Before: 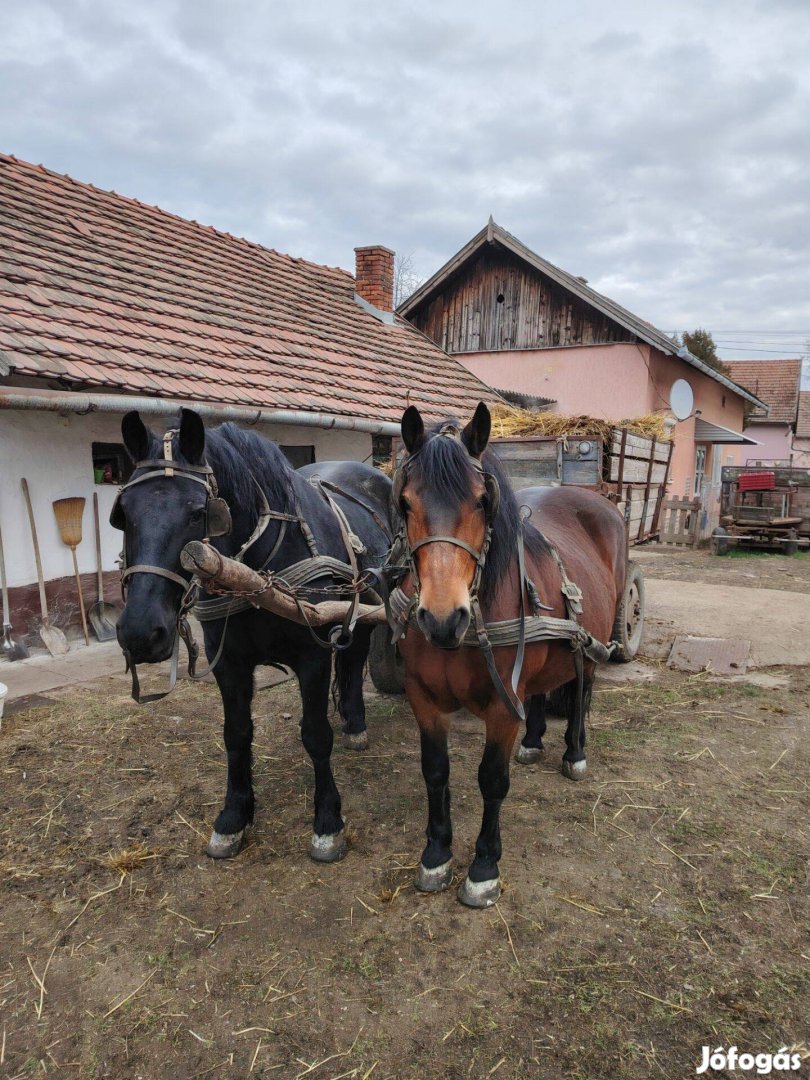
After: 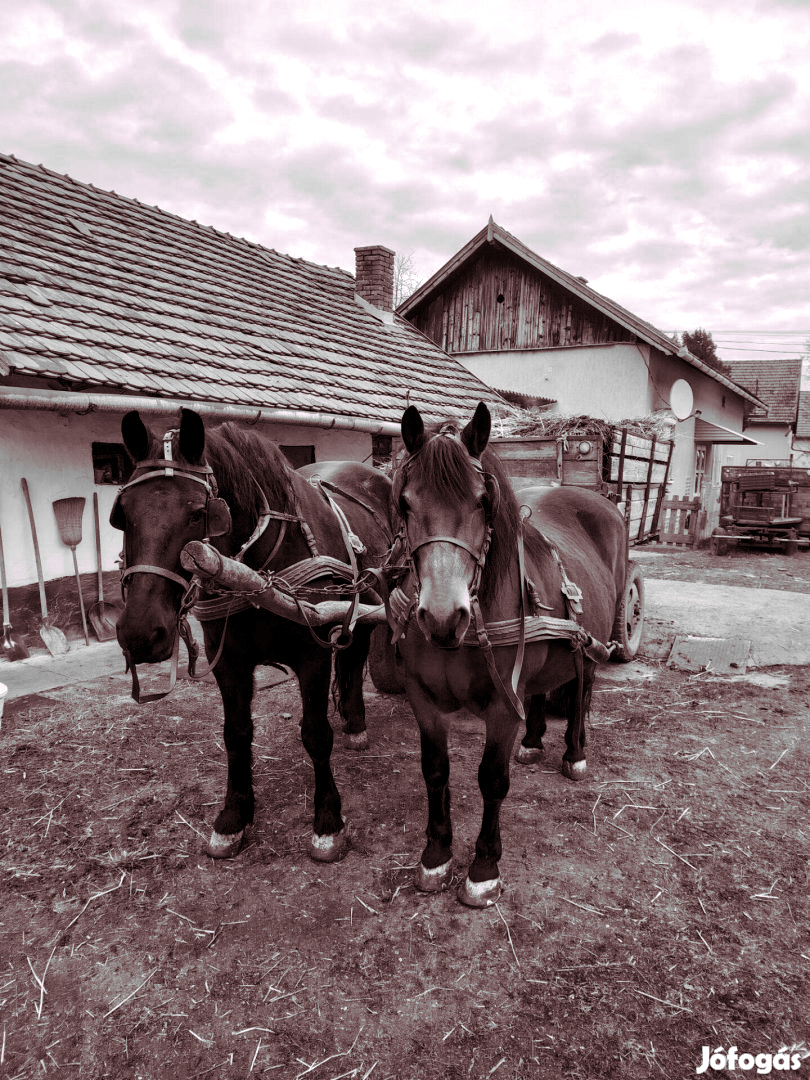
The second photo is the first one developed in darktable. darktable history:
color balance rgb: shadows lift › luminance -20%, power › hue 72.24°, highlights gain › luminance 15%, global offset › hue 171.6°, perceptual saturation grading › highlights -15%, perceptual saturation grading › shadows 25%, global vibrance 30%, contrast 10%
split-toning: highlights › hue 298.8°, highlights › saturation 0.73, compress 41.76%
monochrome: a 32, b 64, size 2.3, highlights 1
local contrast: mode bilateral grid, contrast 20, coarseness 50, detail 130%, midtone range 0.2
